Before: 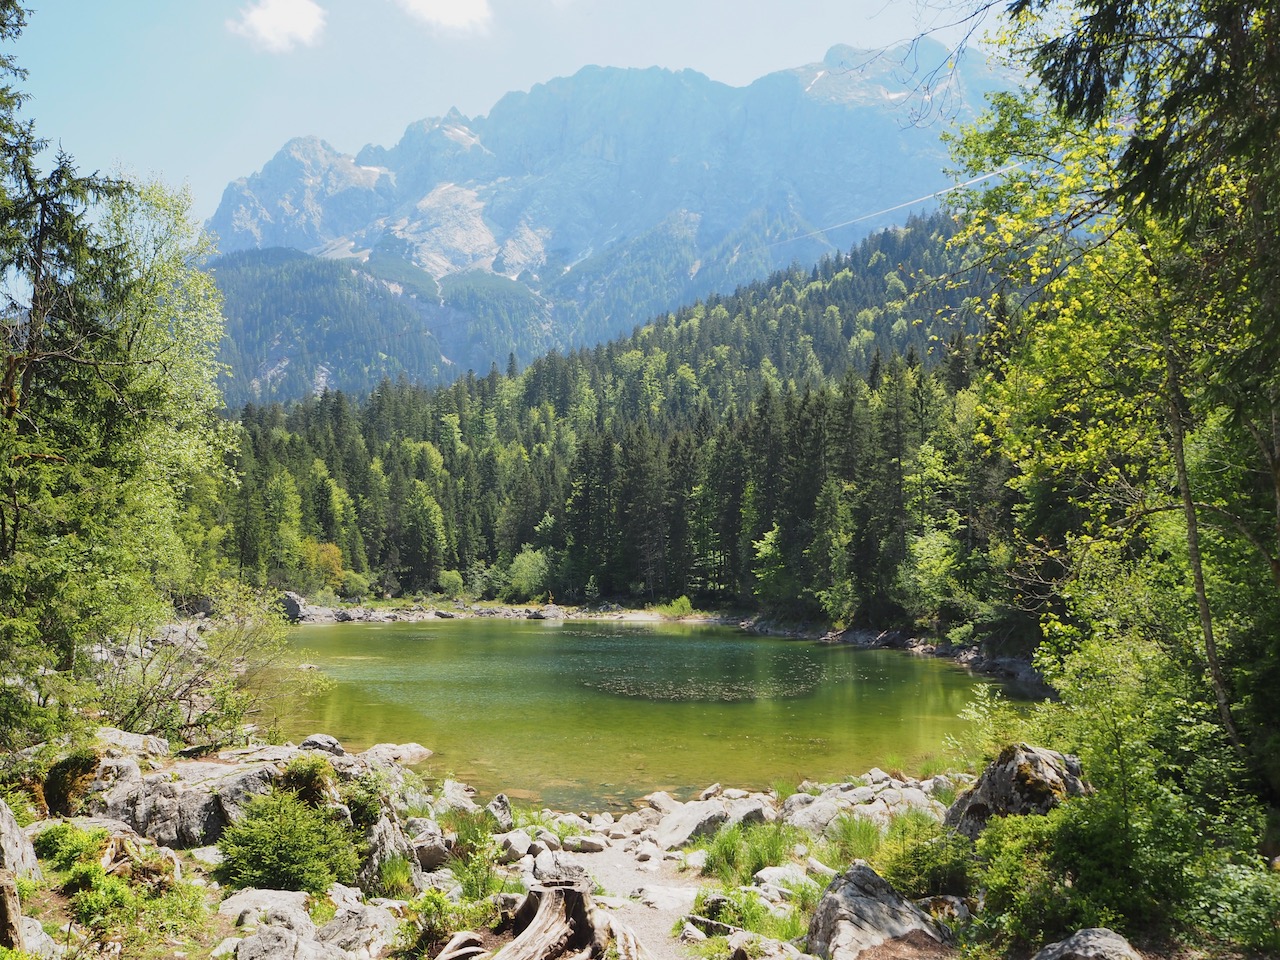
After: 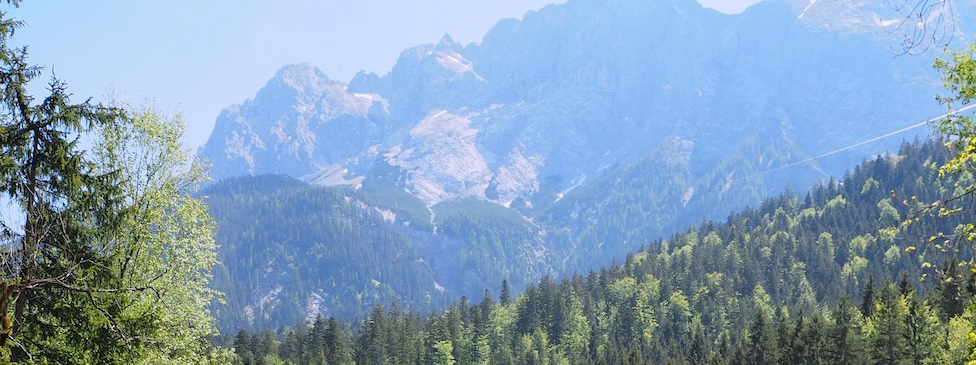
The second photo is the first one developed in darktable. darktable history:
crop: left 0.579%, top 7.627%, right 23.167%, bottom 54.275%
white balance: red 1.004, blue 1.096
